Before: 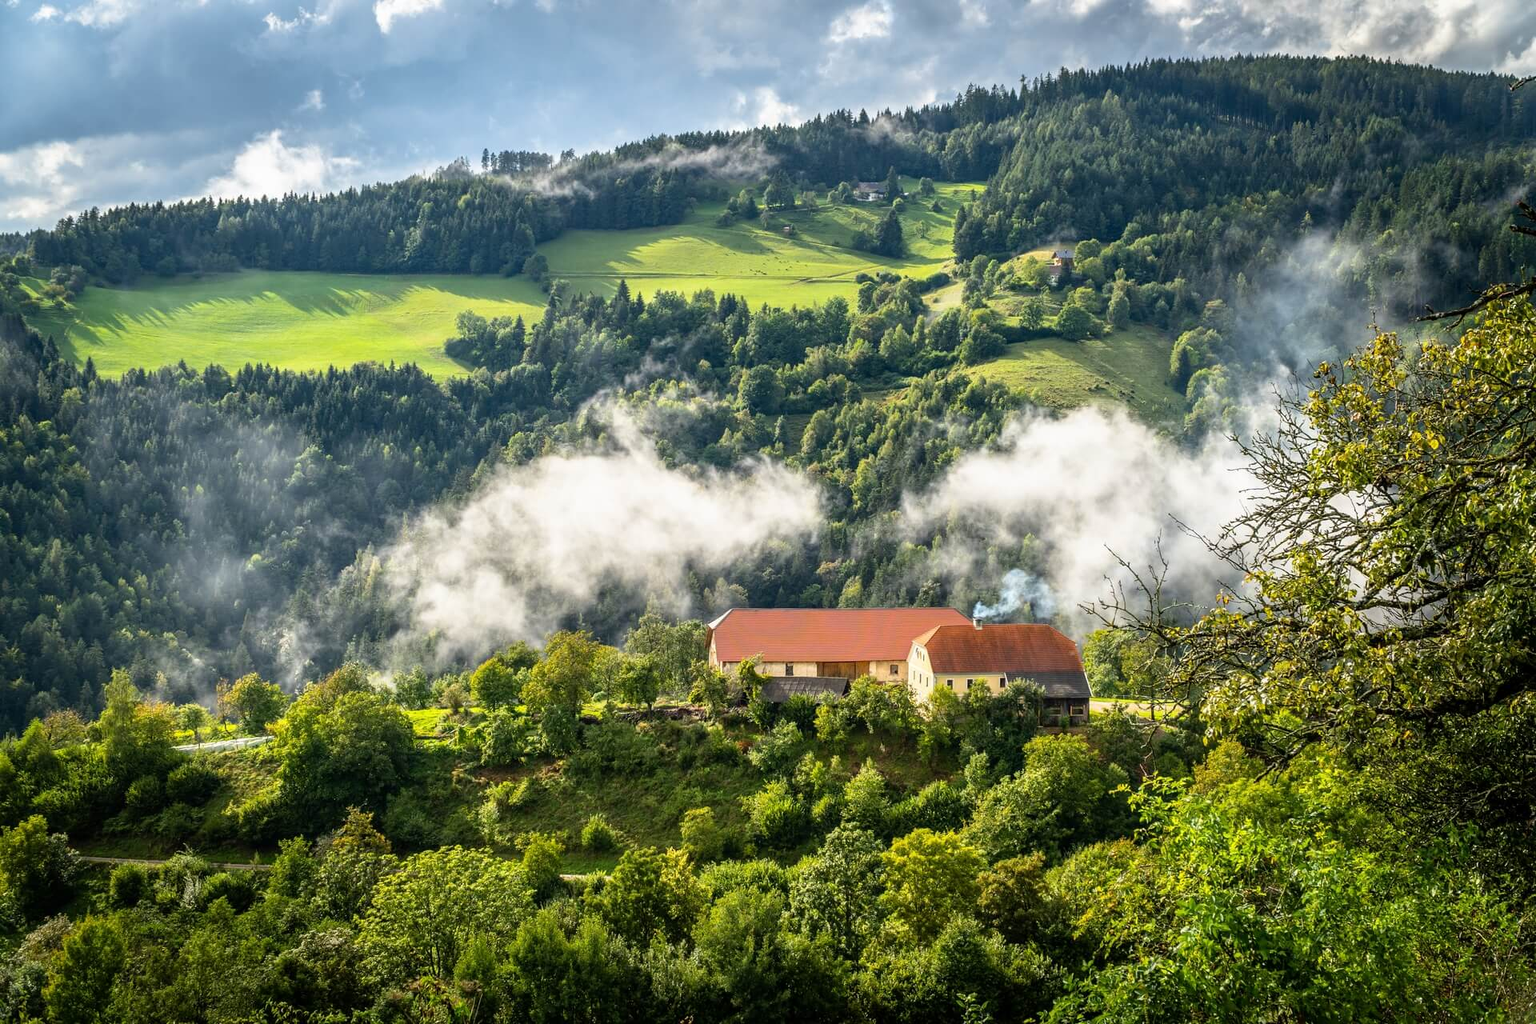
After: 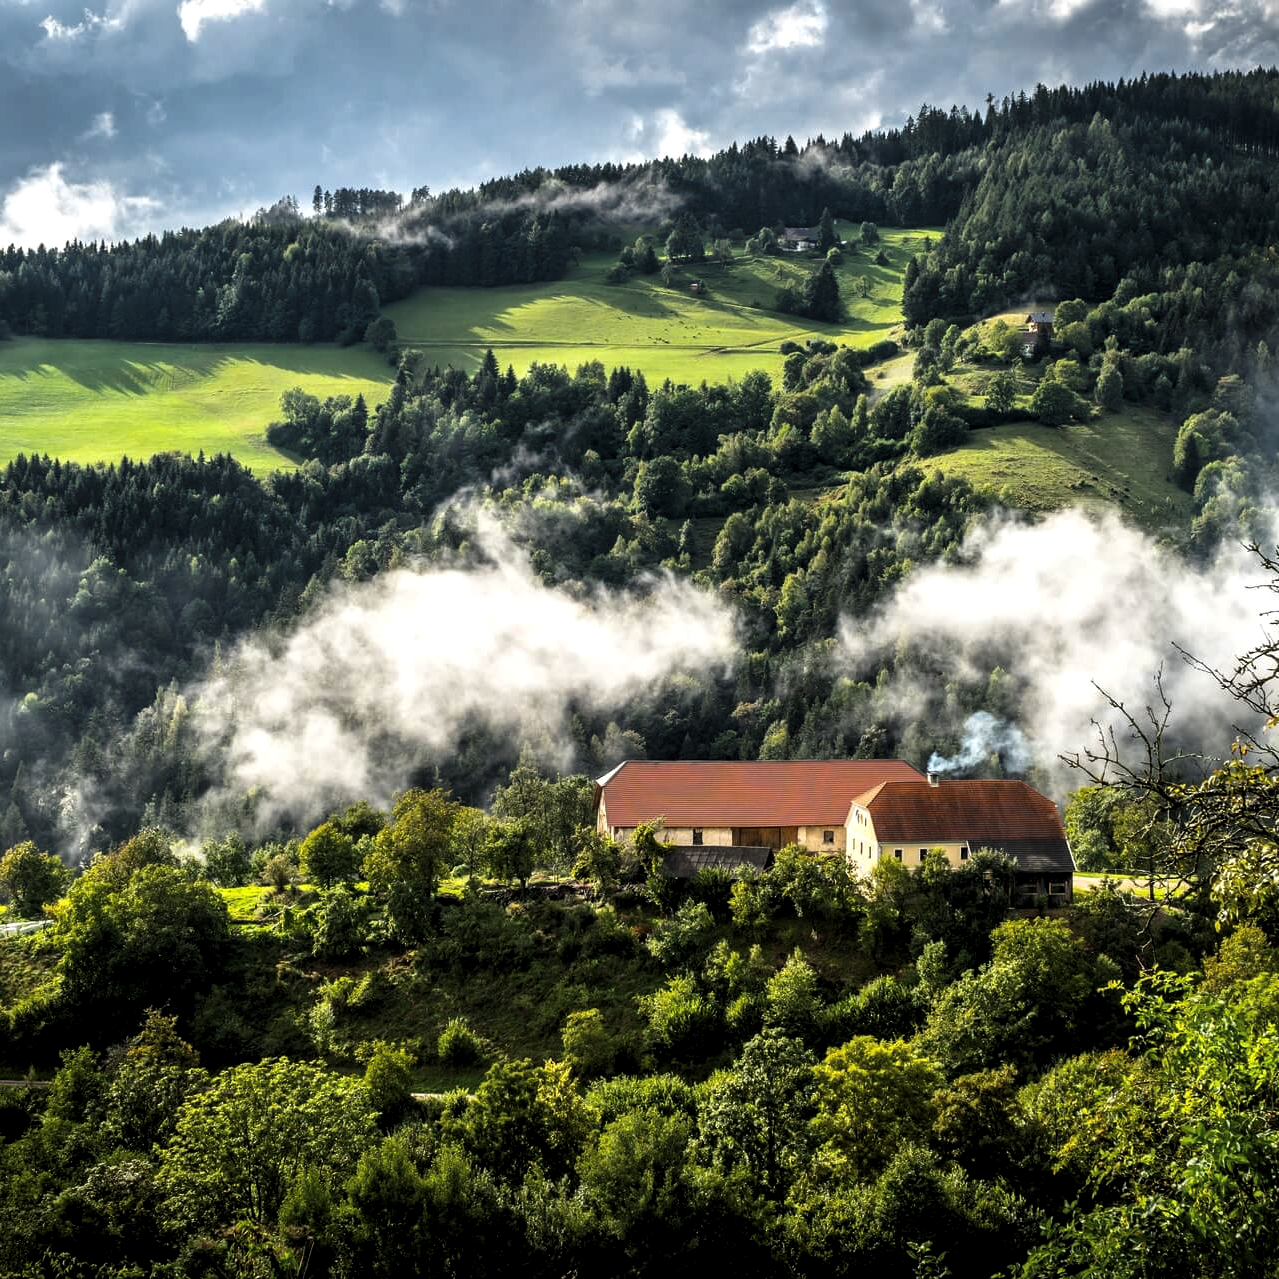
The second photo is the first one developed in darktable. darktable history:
levels: levels [0.101, 0.578, 0.953]
crop and rotate: left 15.055%, right 18.278%
